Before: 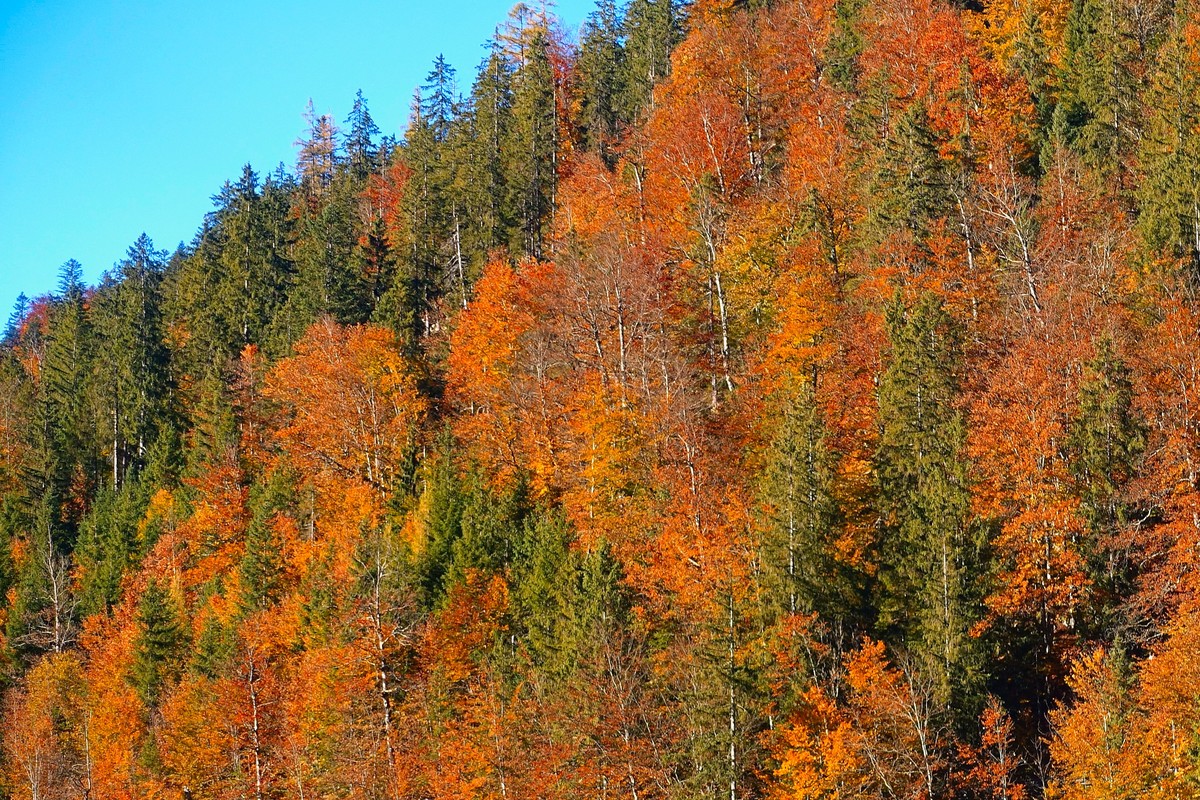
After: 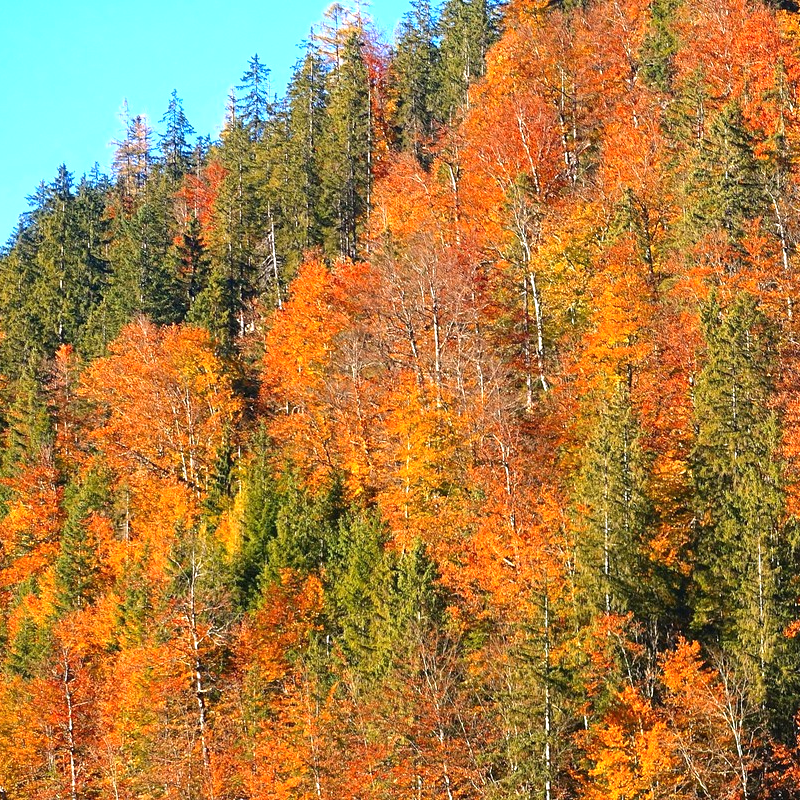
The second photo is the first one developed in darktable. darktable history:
crop and rotate: left 15.446%, right 17.836%
exposure: black level correction 0, exposure 0.7 EV, compensate exposure bias true, compensate highlight preservation false
